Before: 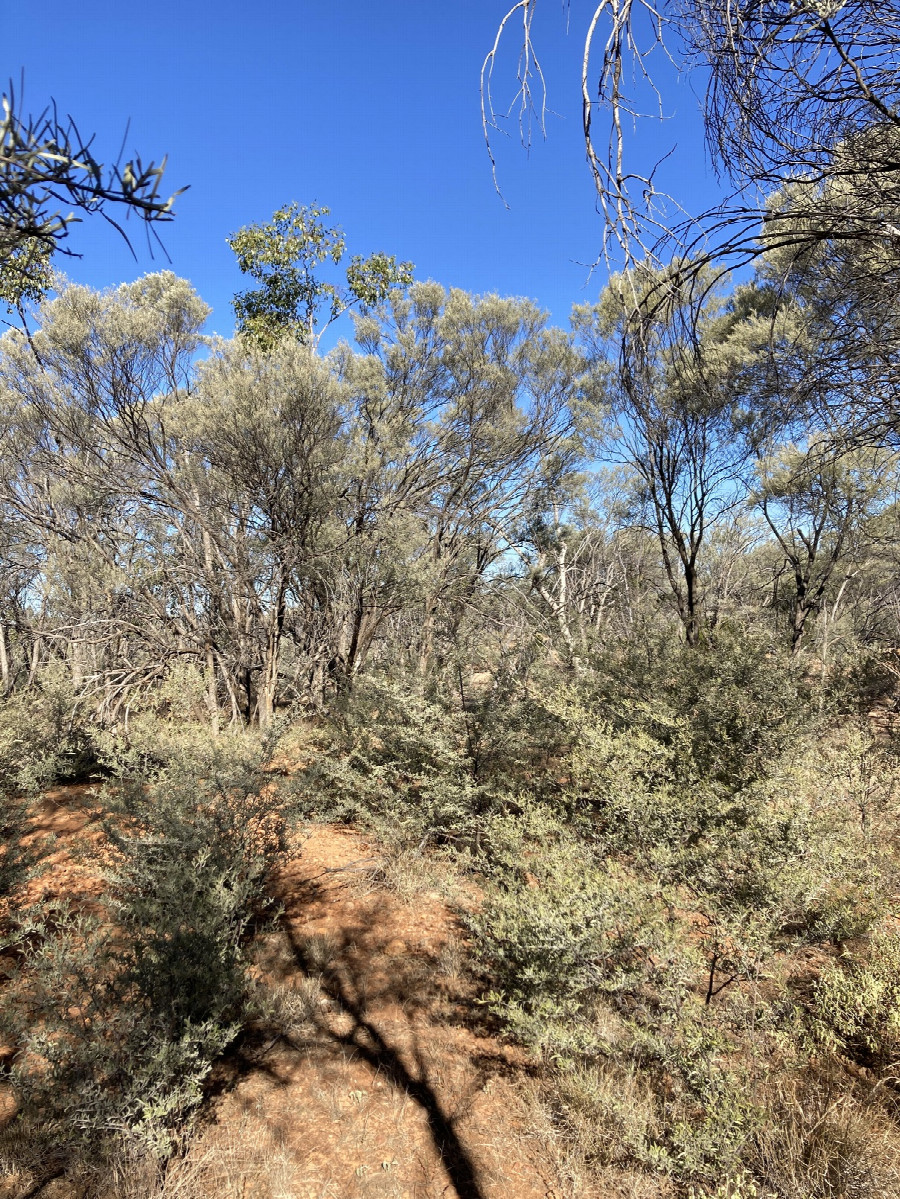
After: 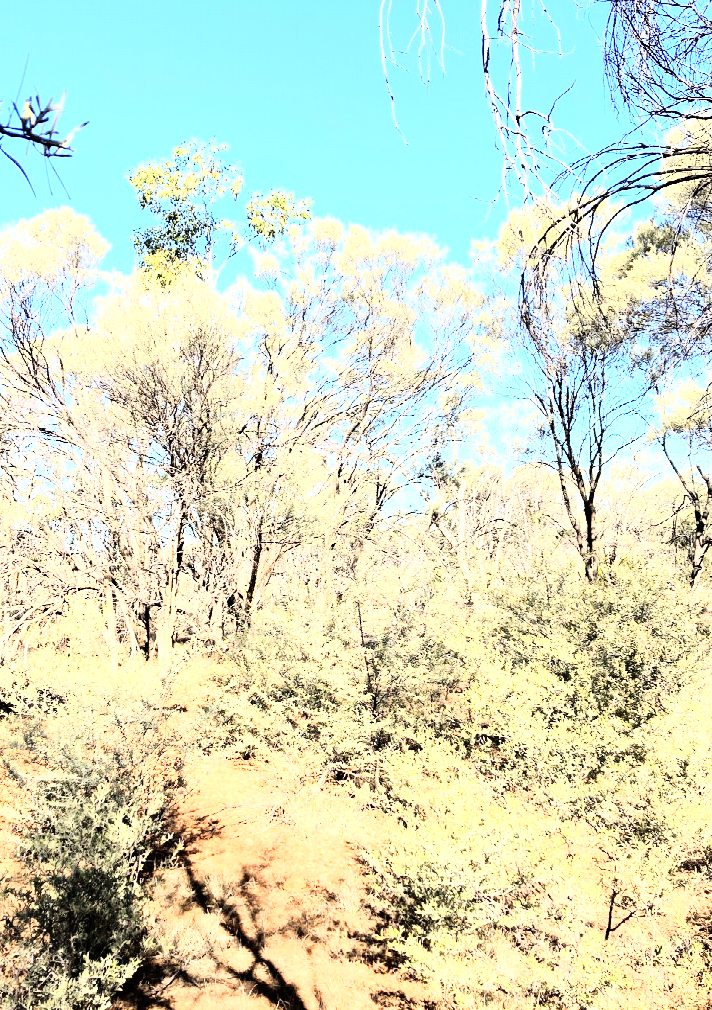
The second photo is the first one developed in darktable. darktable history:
exposure: black level correction 0, exposure 1.5 EV, compensate highlight preservation false
crop: left 11.225%, top 5.381%, right 9.565%, bottom 10.314%
rgb curve: curves: ch0 [(0, 0) (0.21, 0.15) (0.24, 0.21) (0.5, 0.75) (0.75, 0.96) (0.89, 0.99) (1, 1)]; ch1 [(0, 0.02) (0.21, 0.13) (0.25, 0.2) (0.5, 0.67) (0.75, 0.9) (0.89, 0.97) (1, 1)]; ch2 [(0, 0.02) (0.21, 0.13) (0.25, 0.2) (0.5, 0.67) (0.75, 0.9) (0.89, 0.97) (1, 1)], compensate middle gray true
